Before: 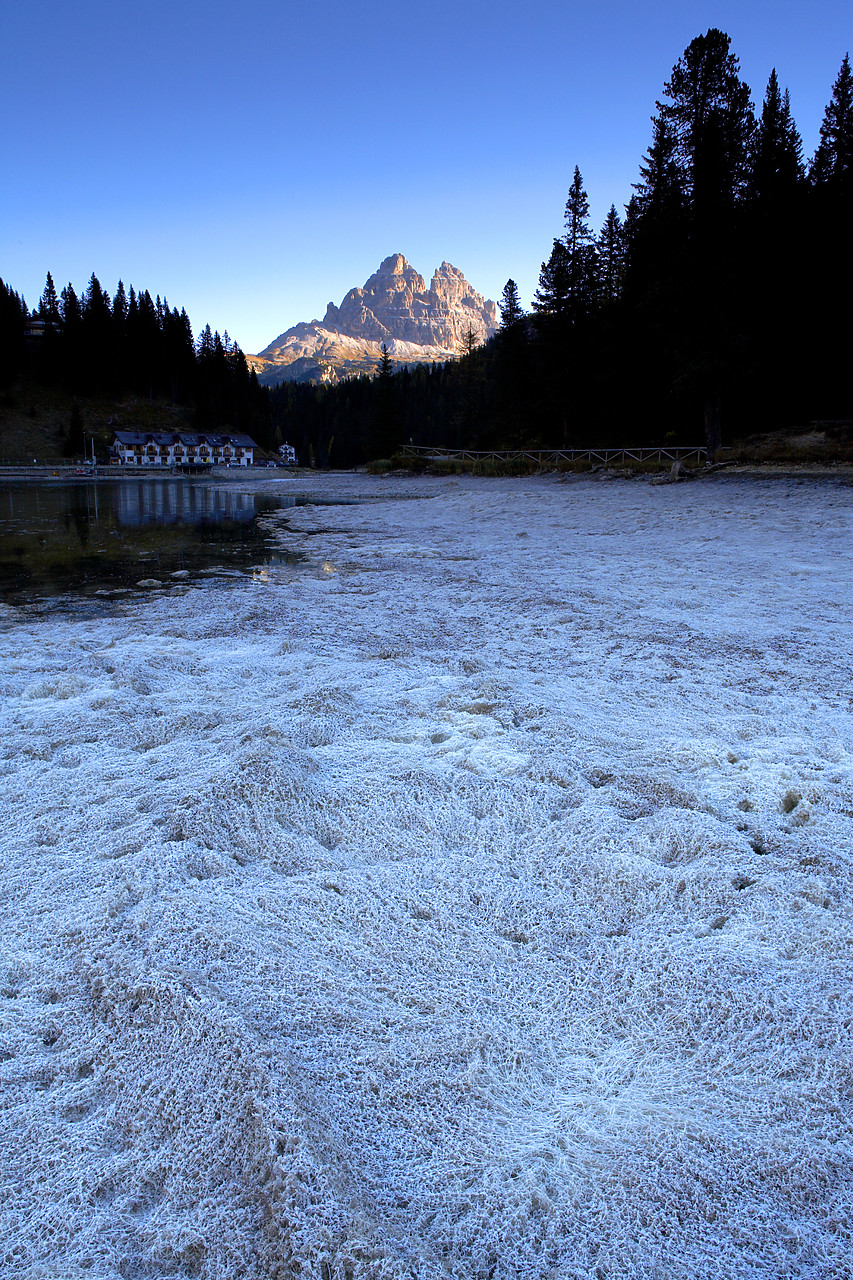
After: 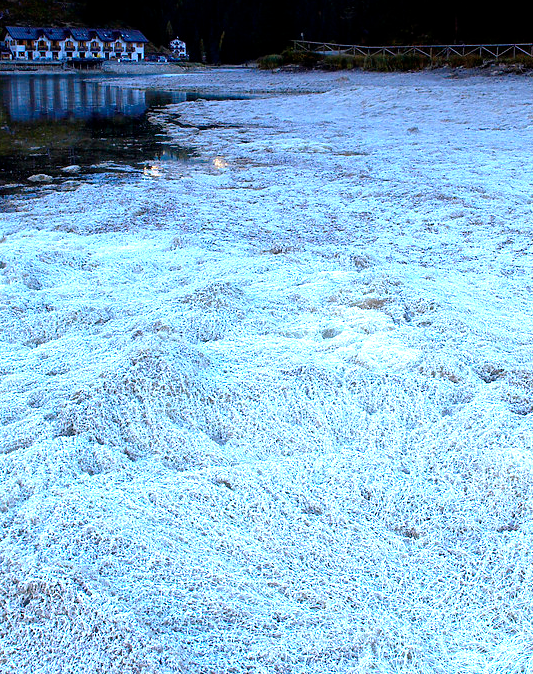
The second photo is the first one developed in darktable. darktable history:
crop: left 12.857%, top 31.706%, right 24.56%, bottom 15.617%
exposure: exposure 0.496 EV, compensate exposure bias true, compensate highlight preservation false
